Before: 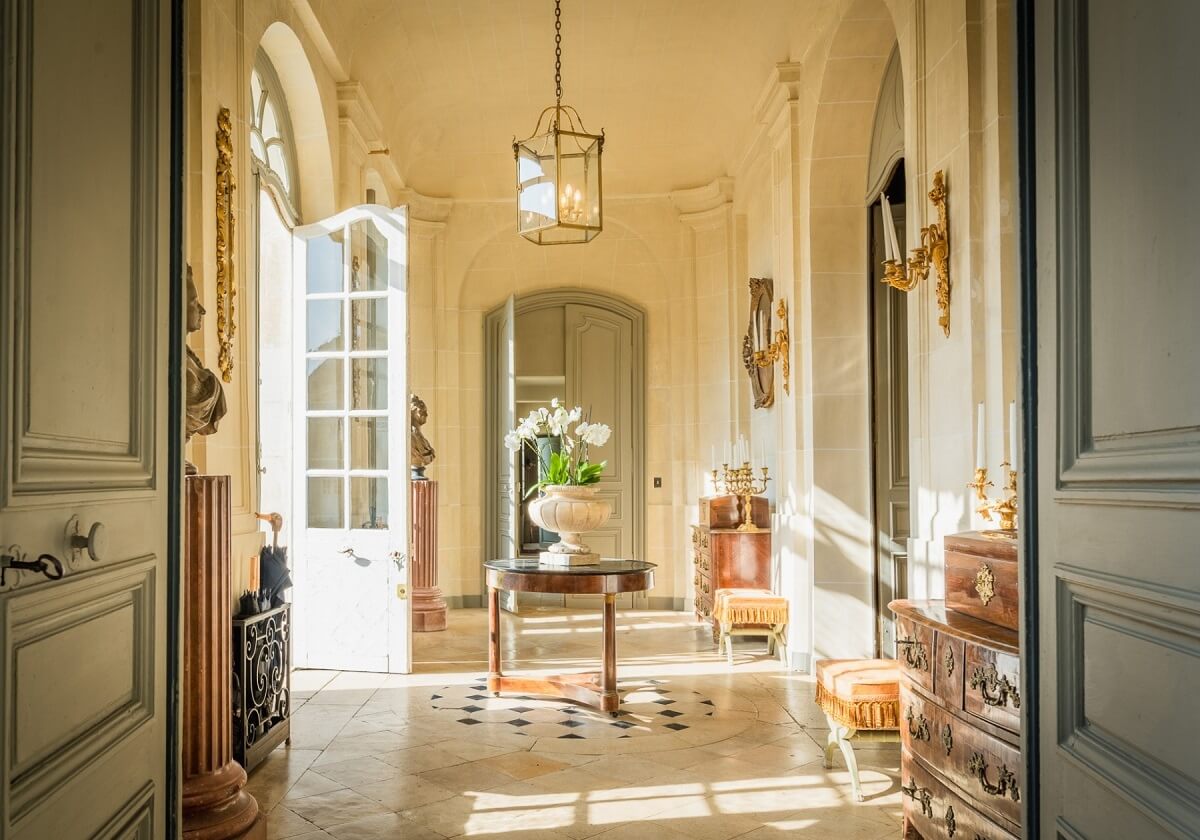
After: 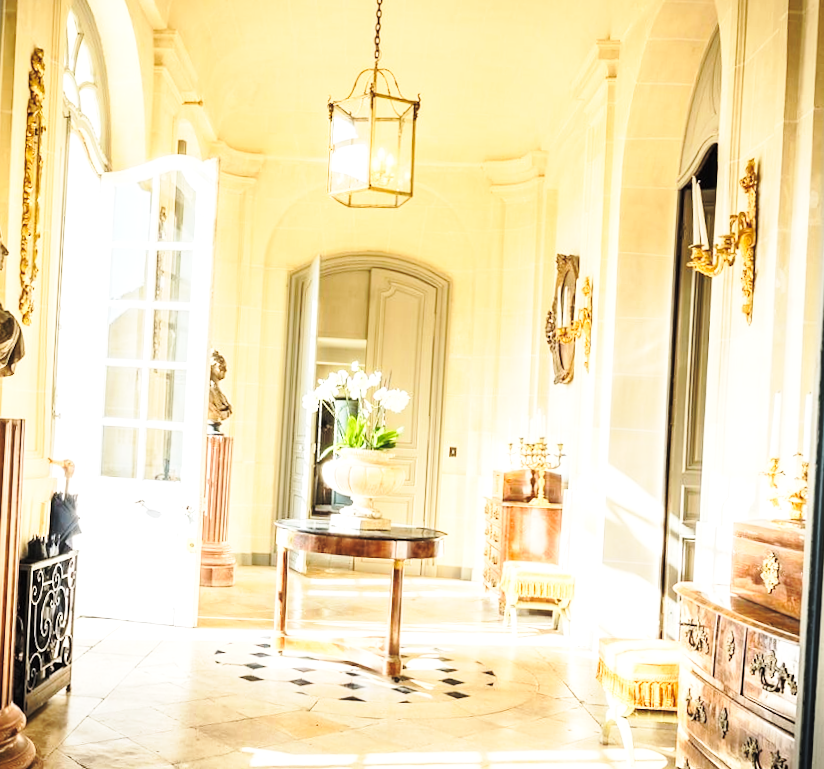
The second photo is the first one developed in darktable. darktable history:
crop and rotate: angle -3.27°, left 14.277%, top 0.028%, right 10.766%, bottom 0.028%
contrast brightness saturation: brightness 0.15
rotate and perspective: rotation 0.174°, lens shift (vertical) 0.013, lens shift (horizontal) 0.019, shear 0.001, automatic cropping original format, crop left 0.007, crop right 0.991, crop top 0.016, crop bottom 0.997
tone equalizer: -8 EV -0.75 EV, -7 EV -0.7 EV, -6 EV -0.6 EV, -5 EV -0.4 EV, -3 EV 0.4 EV, -2 EV 0.6 EV, -1 EV 0.7 EV, +0 EV 0.75 EV, edges refinement/feathering 500, mask exposure compensation -1.57 EV, preserve details no
base curve: curves: ch0 [(0, 0) (0.028, 0.03) (0.121, 0.232) (0.46, 0.748) (0.859, 0.968) (1, 1)], preserve colors none
